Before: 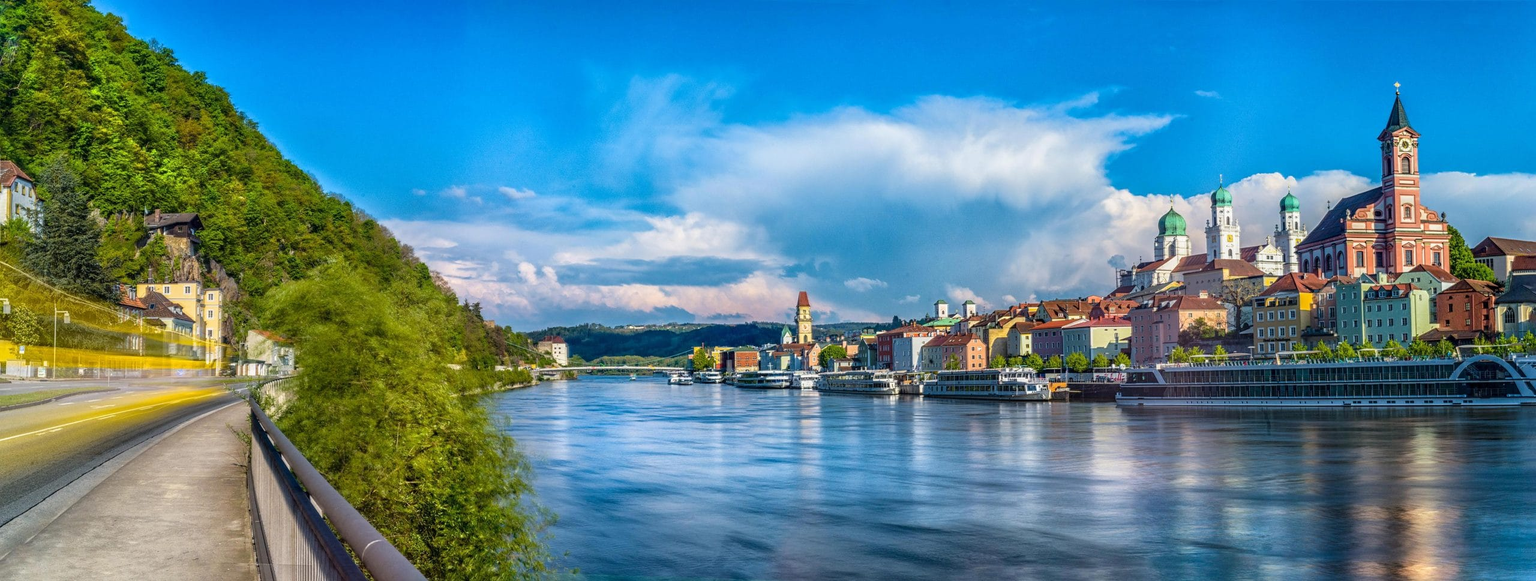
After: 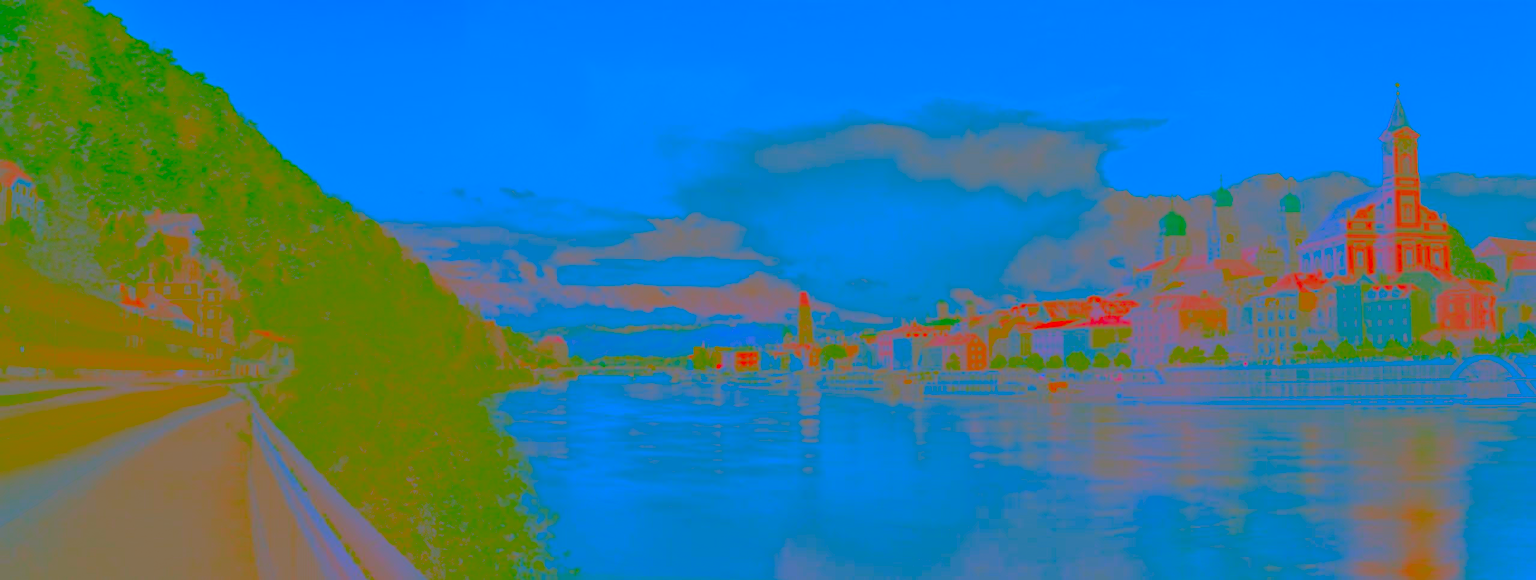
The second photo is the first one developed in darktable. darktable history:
shadows and highlights: radius 111.56, shadows 51.58, white point adjustment 9.07, highlights -4.99, soften with gaussian
contrast brightness saturation: contrast -0.989, brightness -0.174, saturation 0.749
exposure: exposure 0.565 EV, compensate highlight preservation false
